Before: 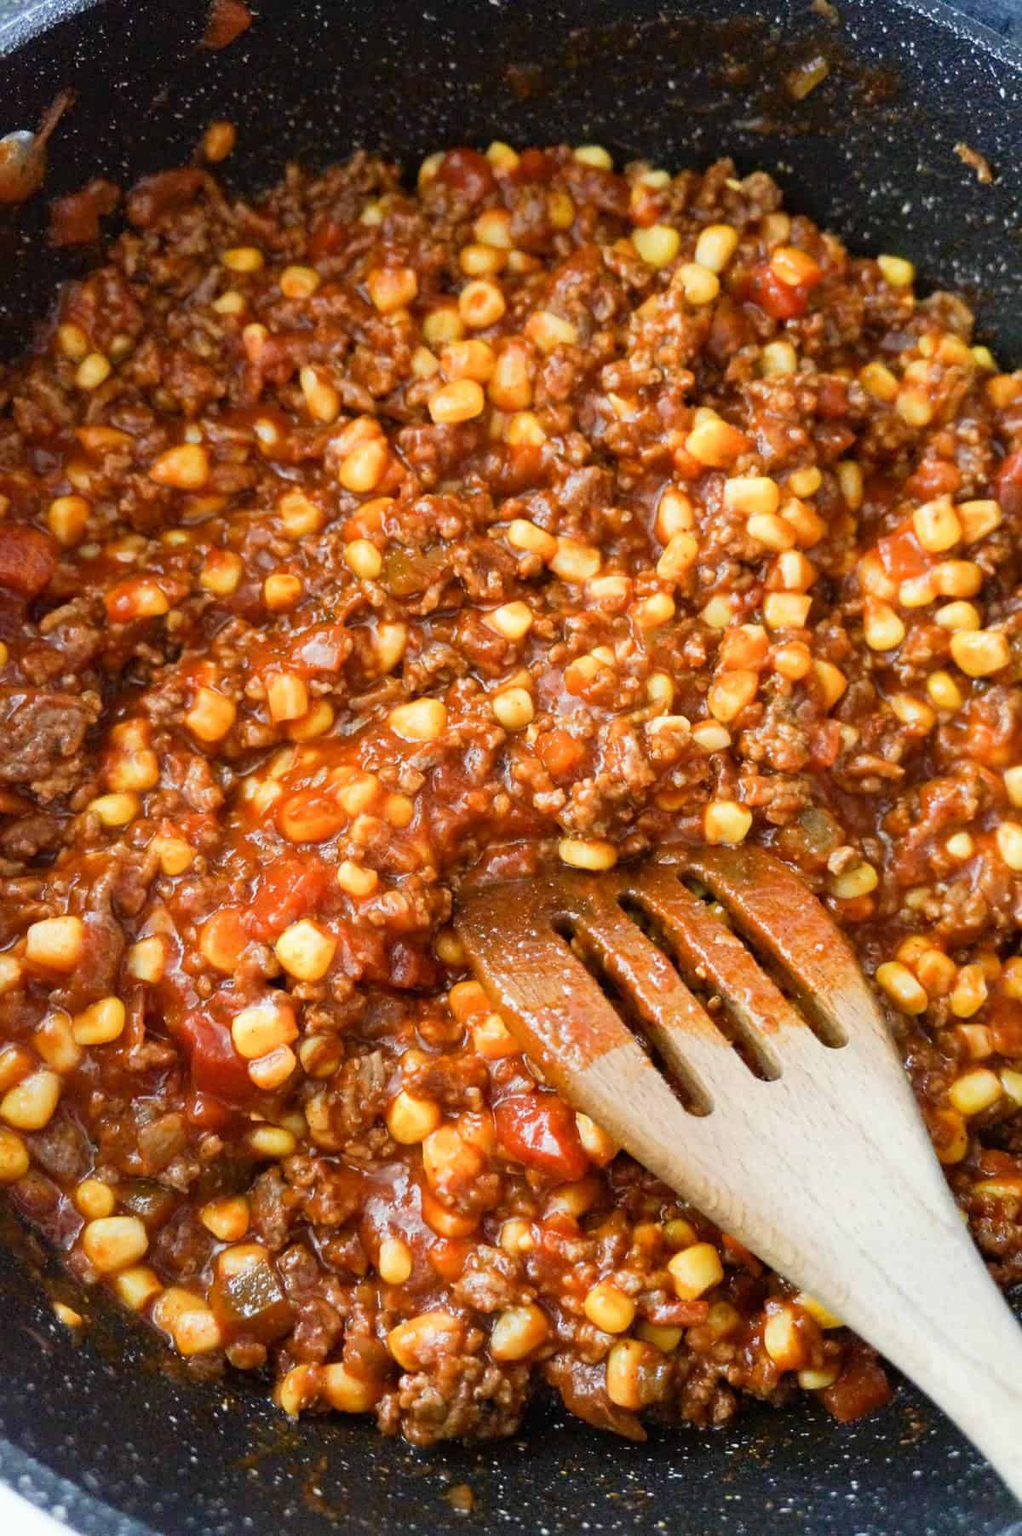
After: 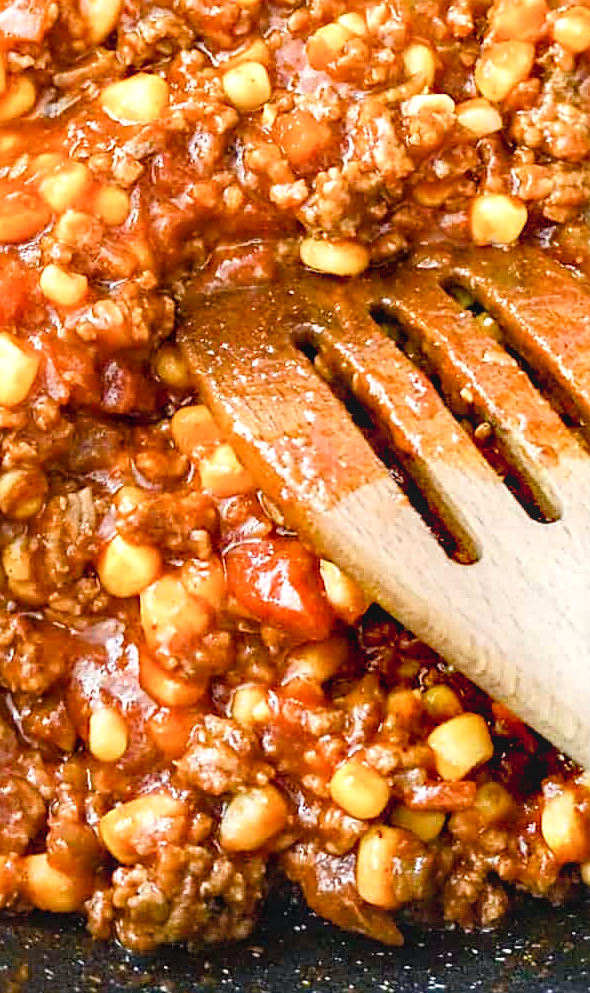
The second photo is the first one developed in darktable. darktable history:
sharpen: on, module defaults
contrast brightness saturation: saturation -0.067
color balance rgb: linear chroma grading › global chroma 9.82%, perceptual saturation grading › global saturation 0.241%, perceptual saturation grading › highlights -15.377%, perceptual saturation grading › shadows 25.247%
local contrast: detail 109%
base curve: fusion 1, preserve colors none
crop: left 29.744%, top 41.421%, right 21.024%, bottom 3.464%
